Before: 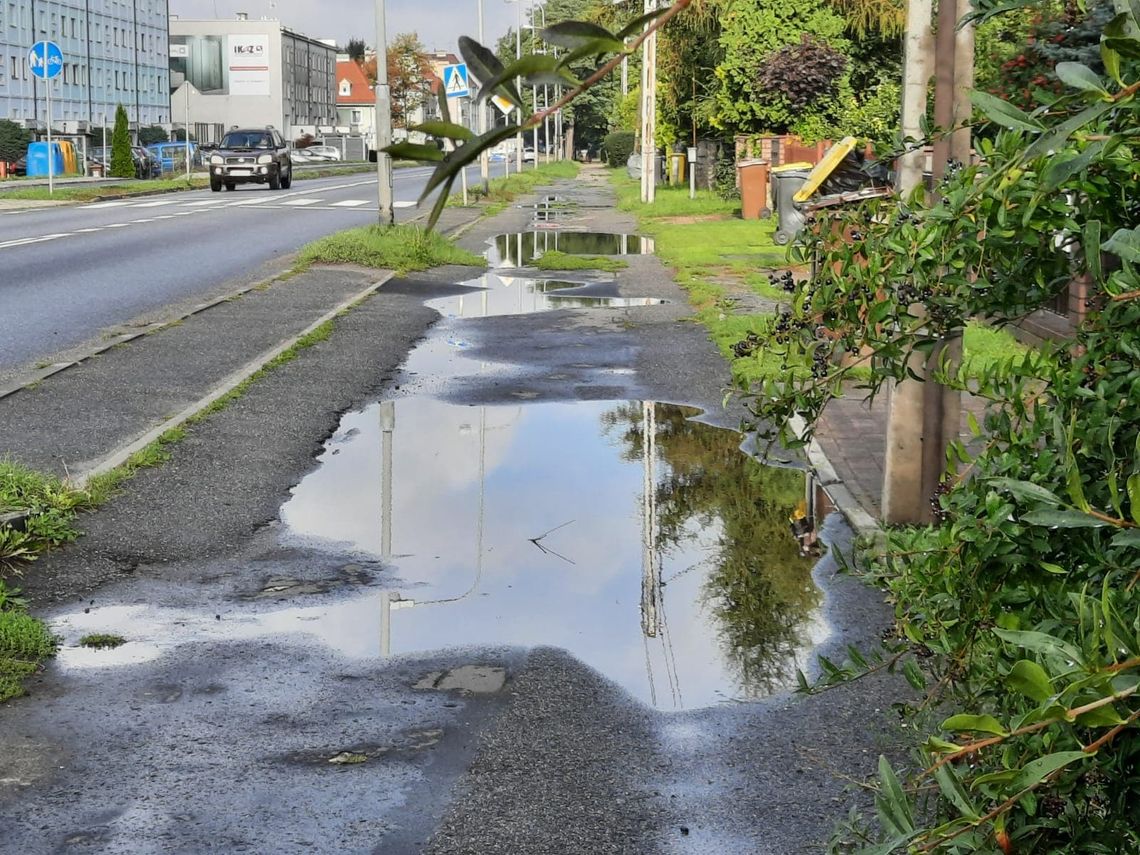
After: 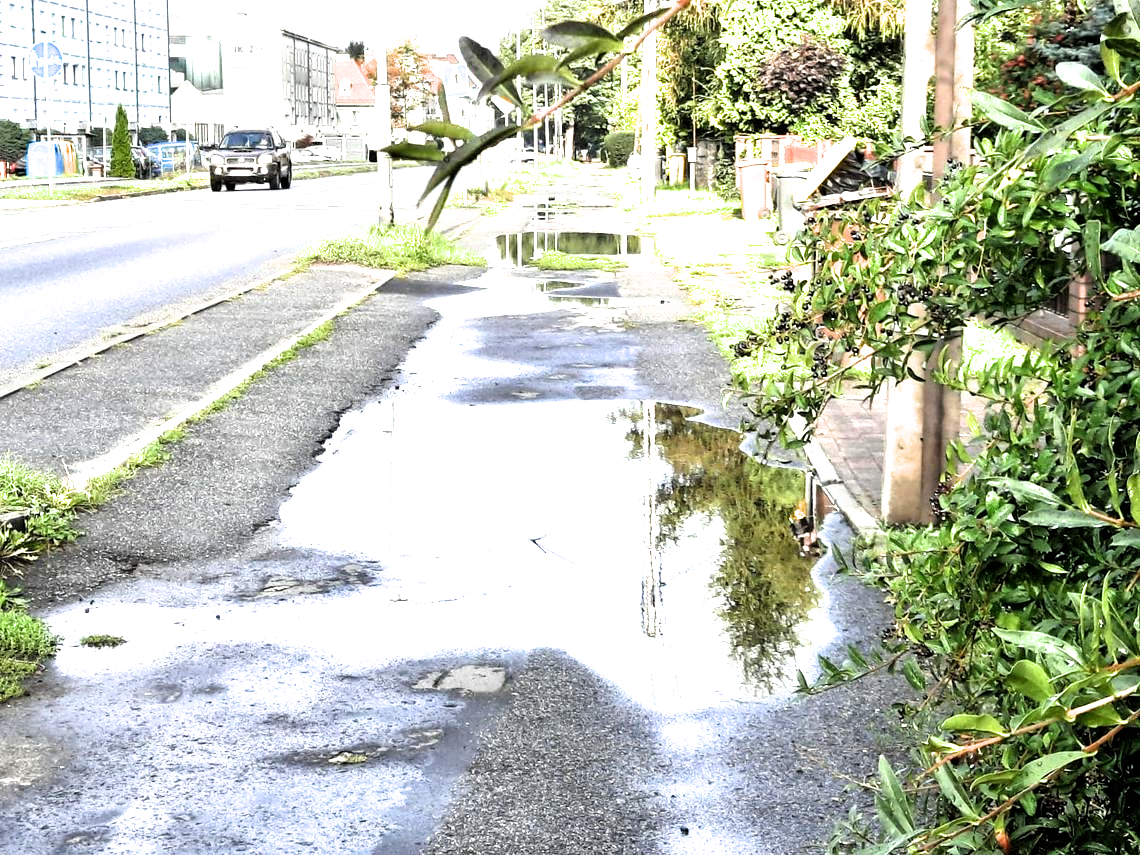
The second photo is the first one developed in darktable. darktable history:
filmic rgb: black relative exposure -8.18 EV, white relative exposure 2.2 EV, target white luminance 99.957%, hardness 7.18, latitude 75.14%, contrast 1.317, highlights saturation mix -2.32%, shadows ↔ highlights balance 29.96%
tone equalizer: -8 EV -0.396 EV, -7 EV -0.427 EV, -6 EV -0.33 EV, -5 EV -0.23 EV, -3 EV 0.19 EV, -2 EV 0.346 EV, -1 EV 0.403 EV, +0 EV 0.404 EV
exposure: exposure 1 EV, compensate highlight preservation false
